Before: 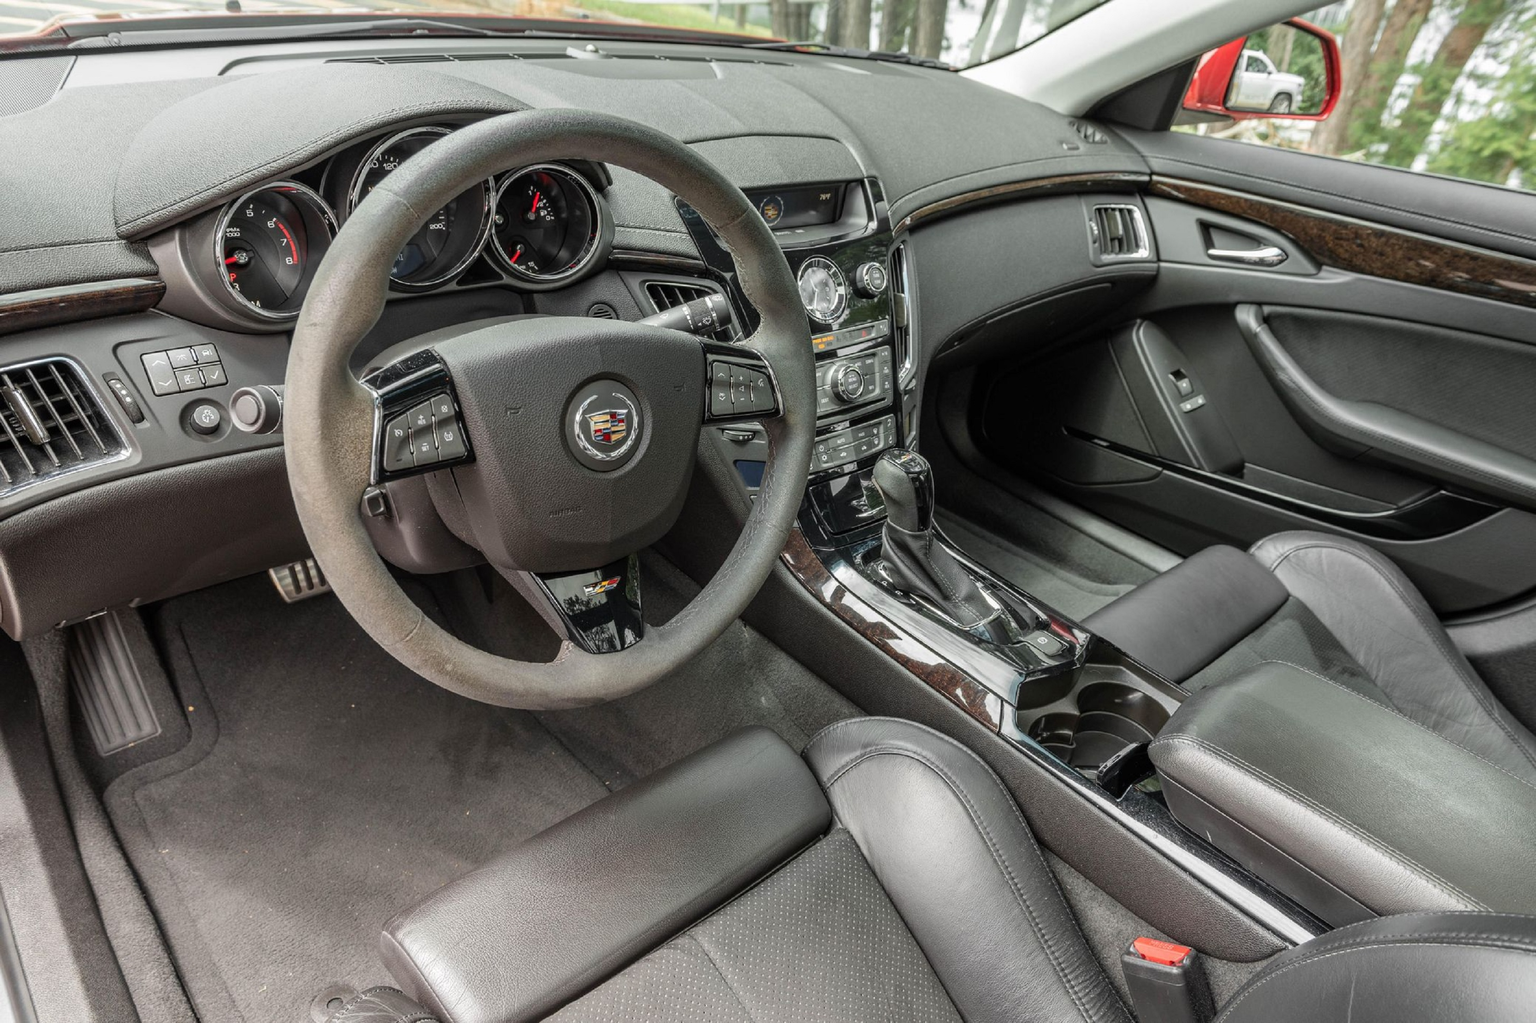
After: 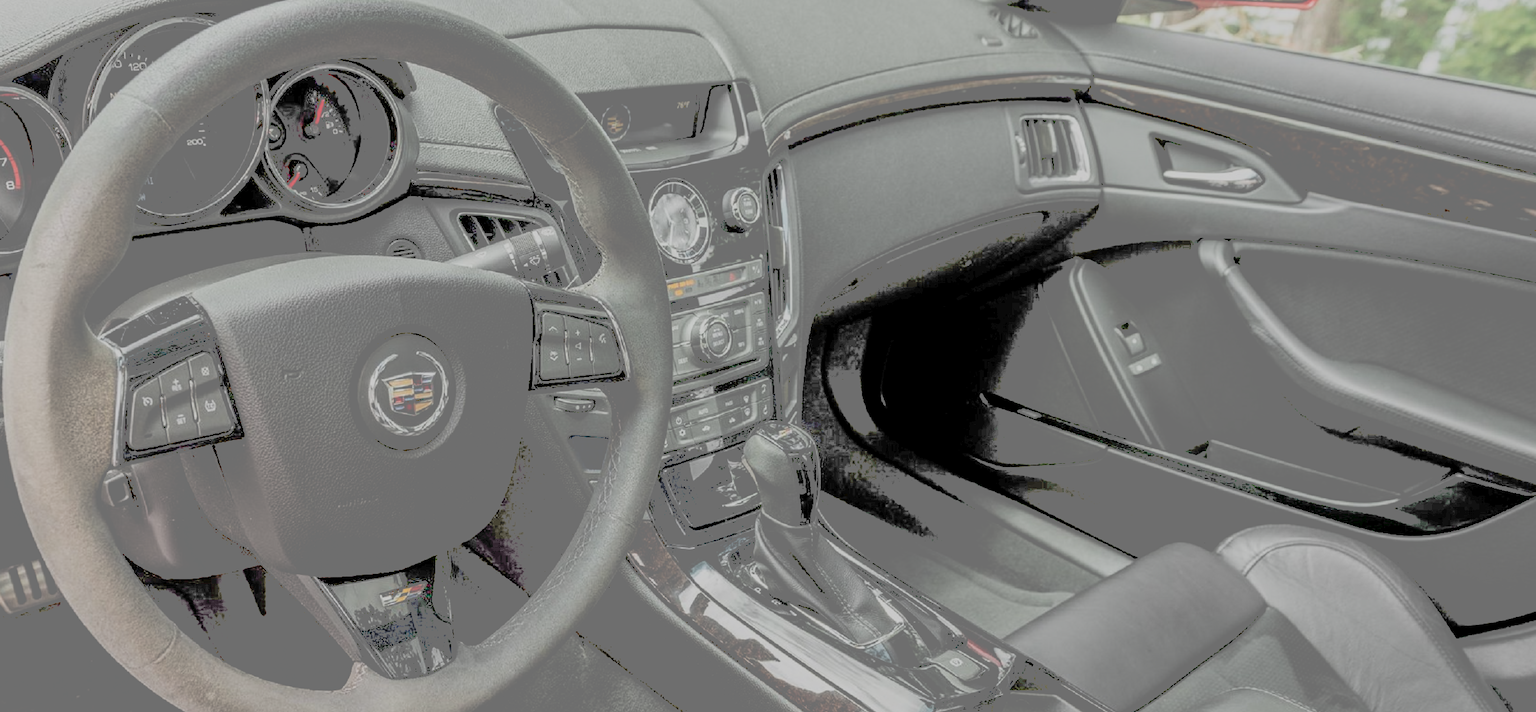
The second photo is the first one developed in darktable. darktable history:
crop: left 18.314%, top 11.1%, right 2.016%, bottom 33.445%
filmic rgb: middle gray luminance 29.05%, black relative exposure -10.37 EV, white relative exposure 5.47 EV, target black luminance 0%, hardness 3.92, latitude 1.83%, contrast 1.123, highlights saturation mix 5.27%, shadows ↔ highlights balance 14.38%
tone curve: curves: ch0 [(0, 0) (0.003, 0.464) (0.011, 0.464) (0.025, 0.464) (0.044, 0.464) (0.069, 0.464) (0.1, 0.463) (0.136, 0.463) (0.177, 0.464) (0.224, 0.469) (0.277, 0.482) (0.335, 0.501) (0.399, 0.53) (0.468, 0.567) (0.543, 0.61) (0.623, 0.663) (0.709, 0.718) (0.801, 0.779) (0.898, 0.842) (1, 1)], preserve colors none
